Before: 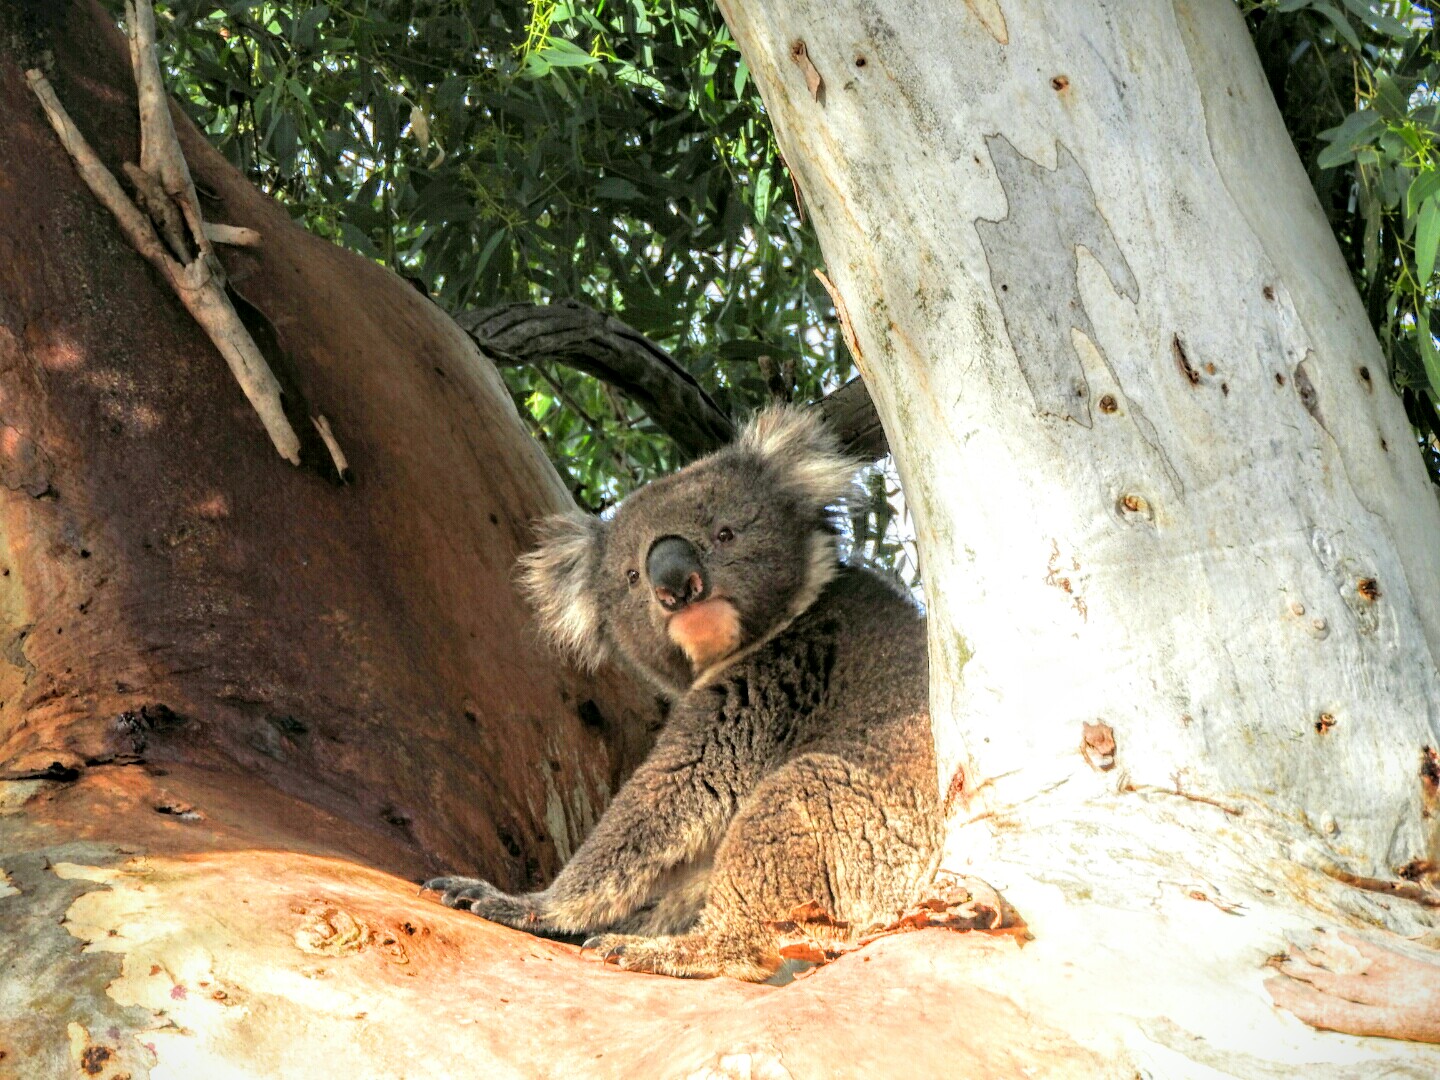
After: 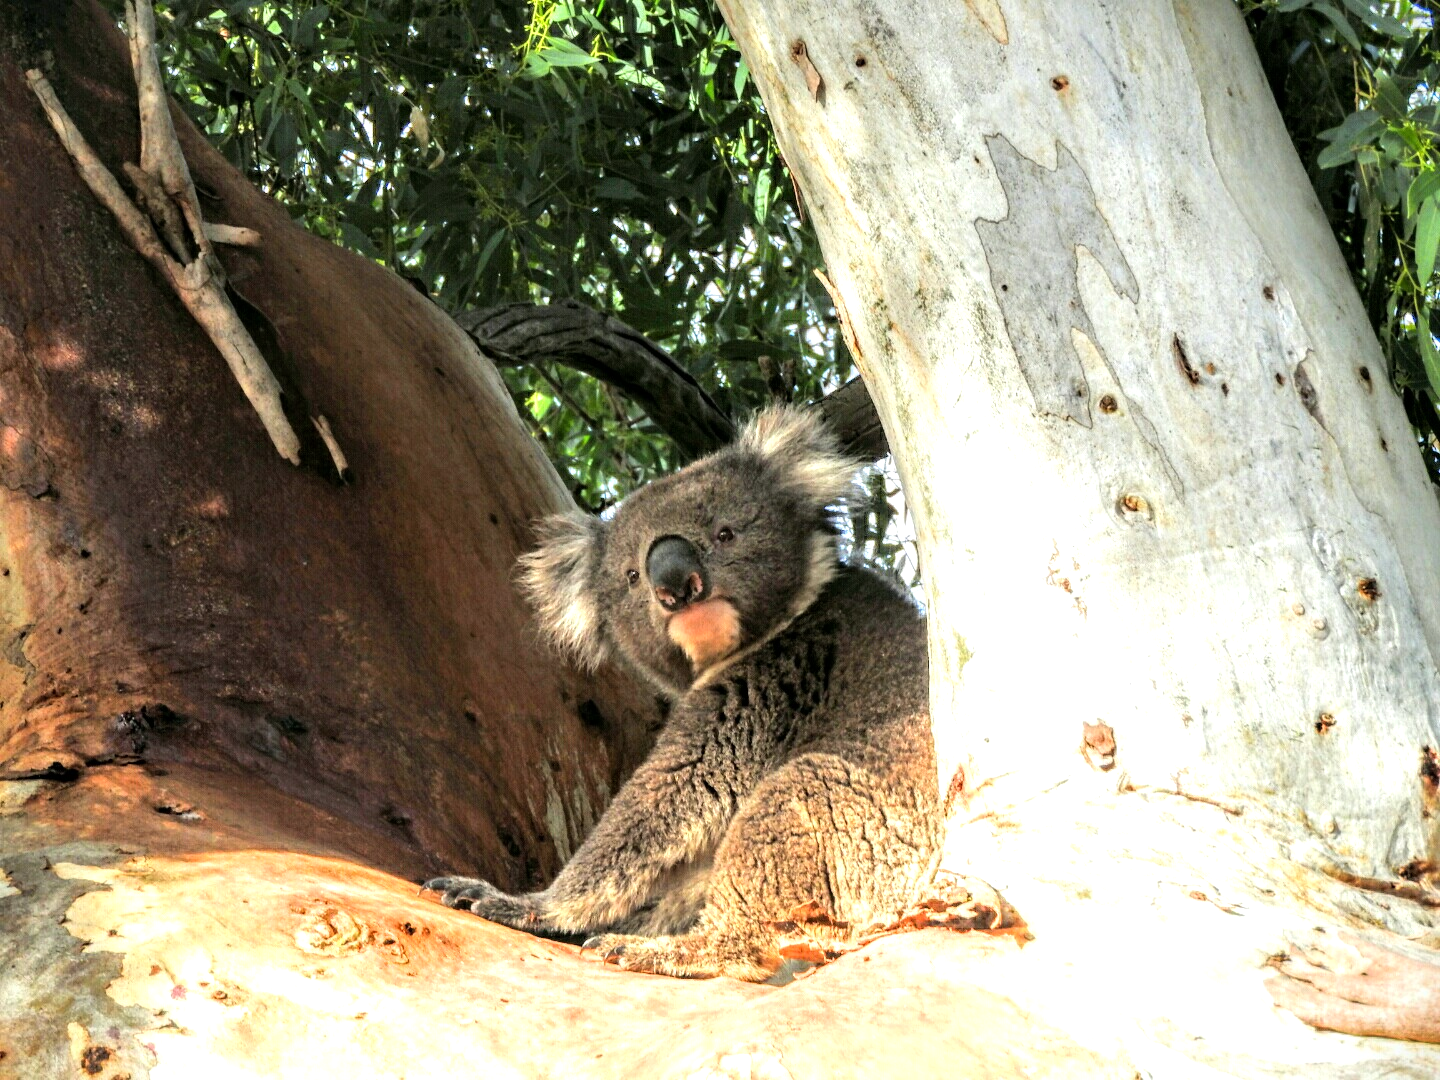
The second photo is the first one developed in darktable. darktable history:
tone equalizer: -8 EV -0.411 EV, -7 EV -0.384 EV, -6 EV -0.298 EV, -5 EV -0.197 EV, -3 EV 0.22 EV, -2 EV 0.338 EV, -1 EV 0.396 EV, +0 EV 0.412 EV, edges refinement/feathering 500, mask exposure compensation -1.57 EV, preserve details no
